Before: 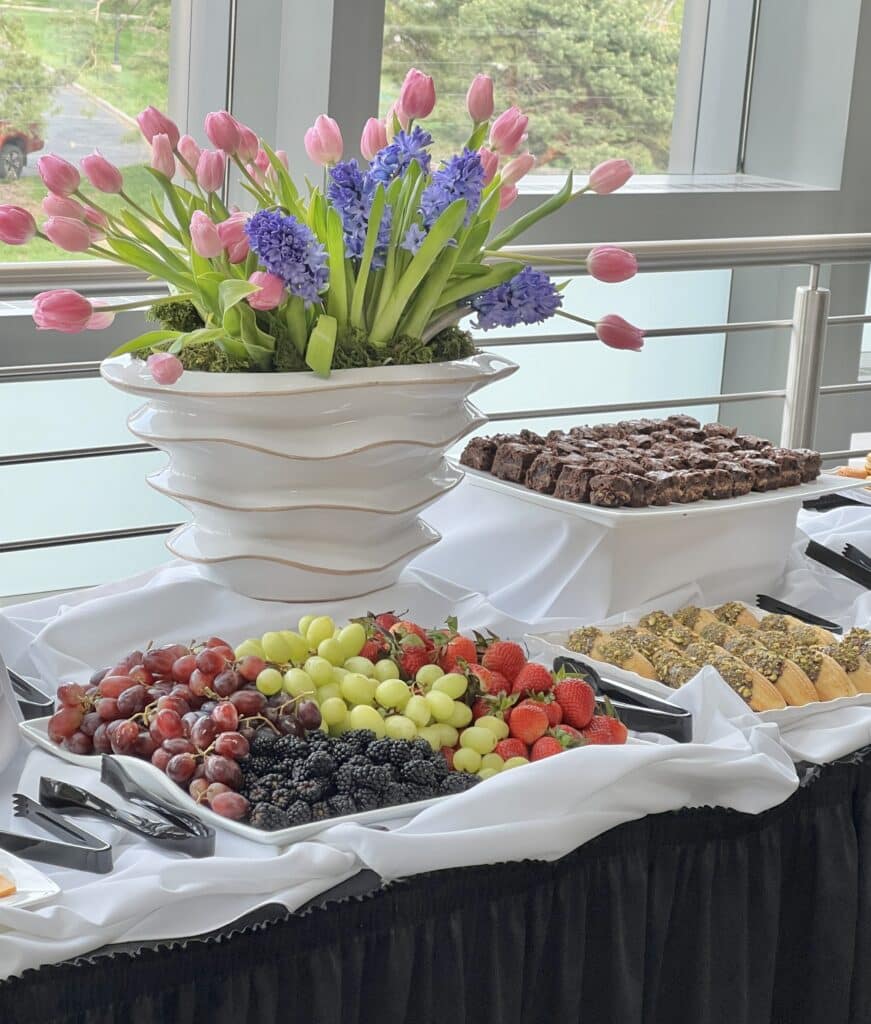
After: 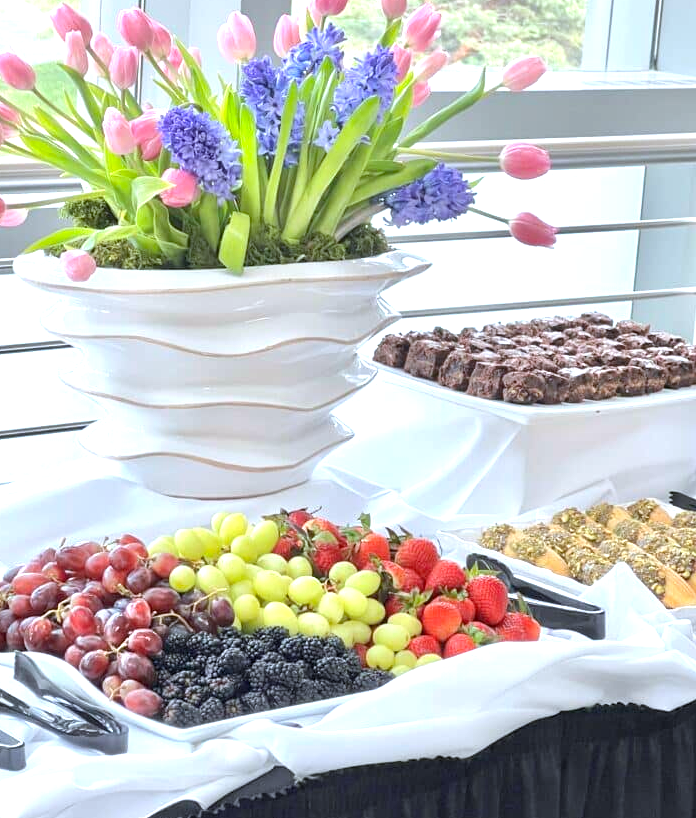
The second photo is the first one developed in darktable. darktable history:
exposure: black level correction 0.001, exposure 0.955 EV, compensate exposure bias true, compensate highlight preservation false
crop and rotate: left 10.071%, top 10.071%, right 10.02%, bottom 10.02%
white balance: red 0.954, blue 1.079
